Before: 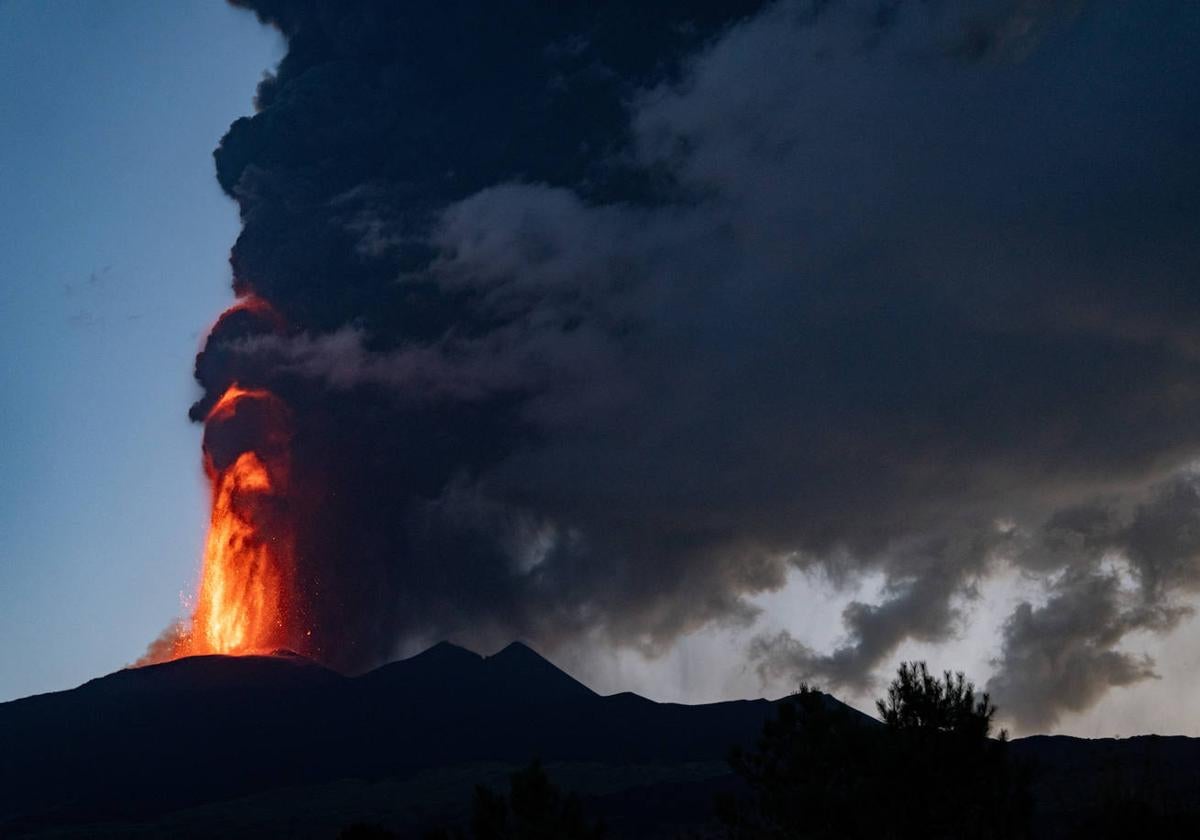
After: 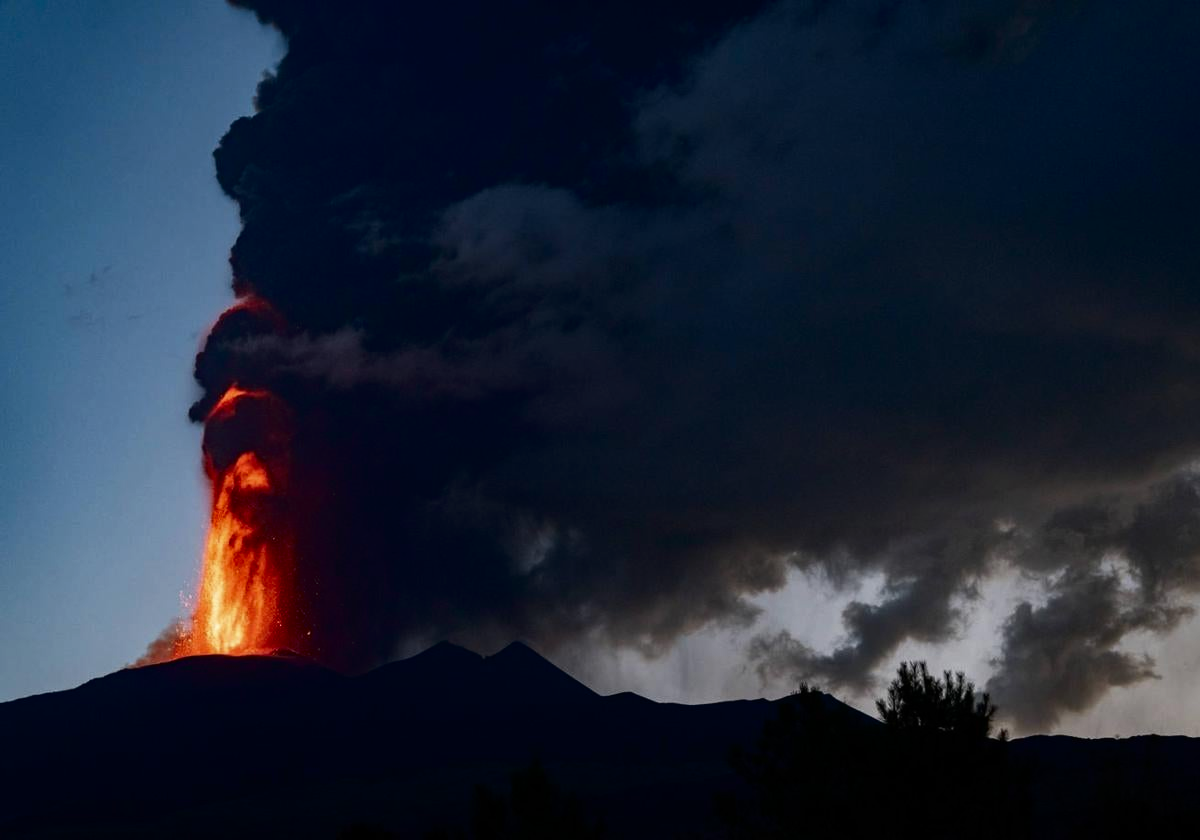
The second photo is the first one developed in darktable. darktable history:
tone curve: curves: ch0 [(0, 0) (0.153, 0.06) (1, 1)], color space Lab, independent channels, preserve colors none
